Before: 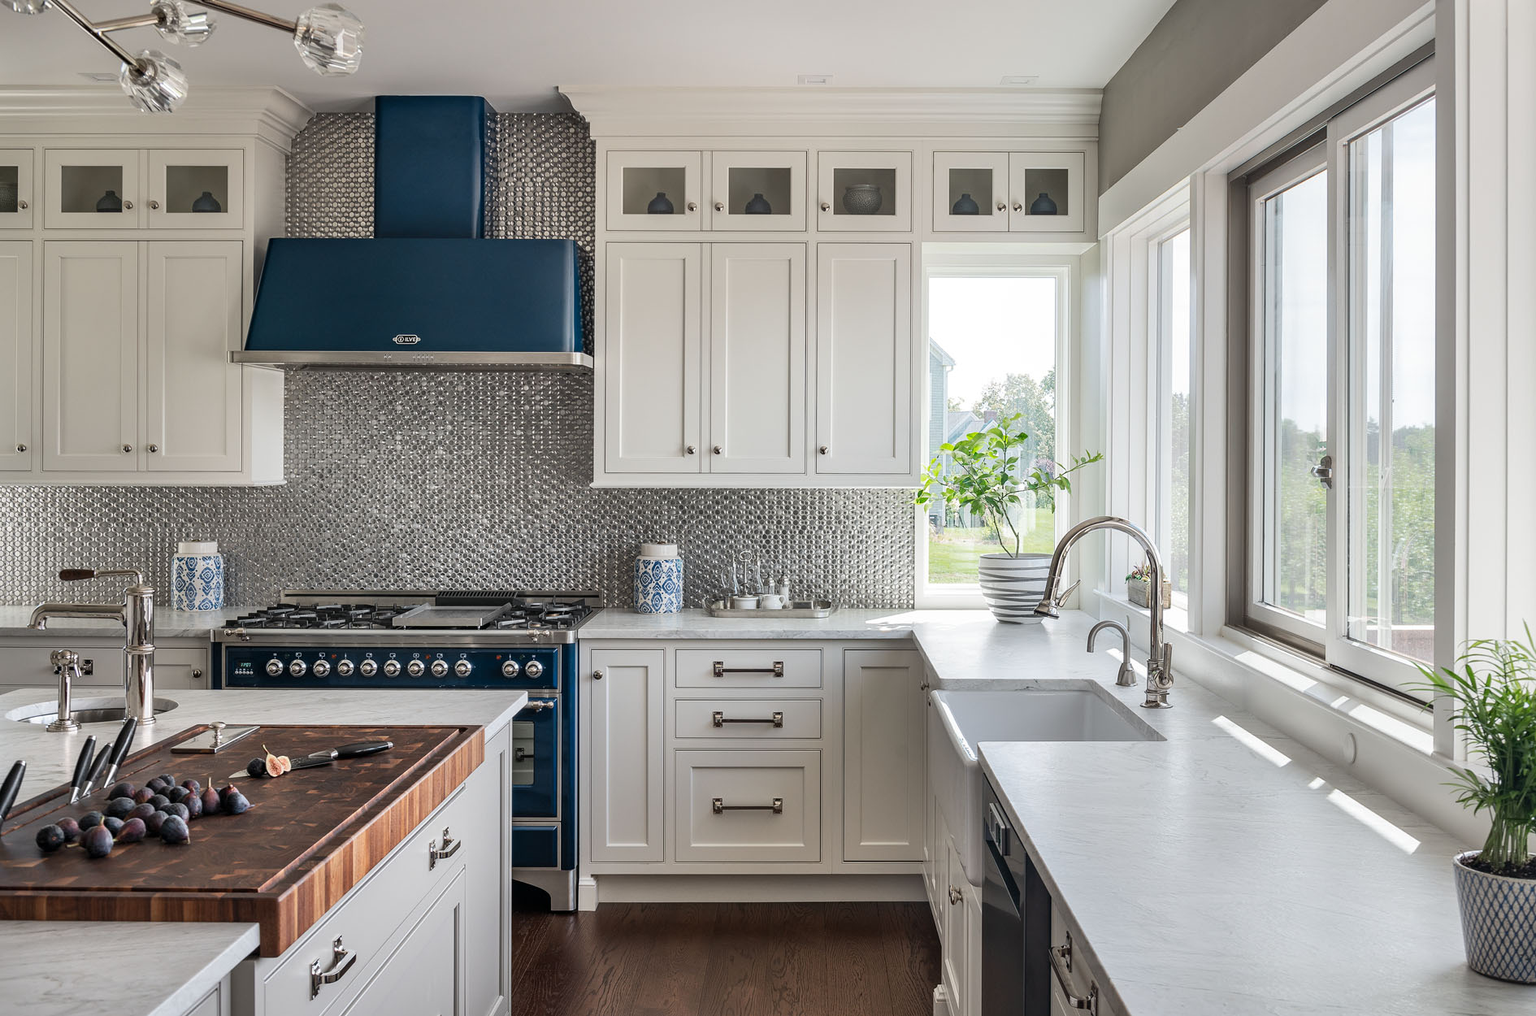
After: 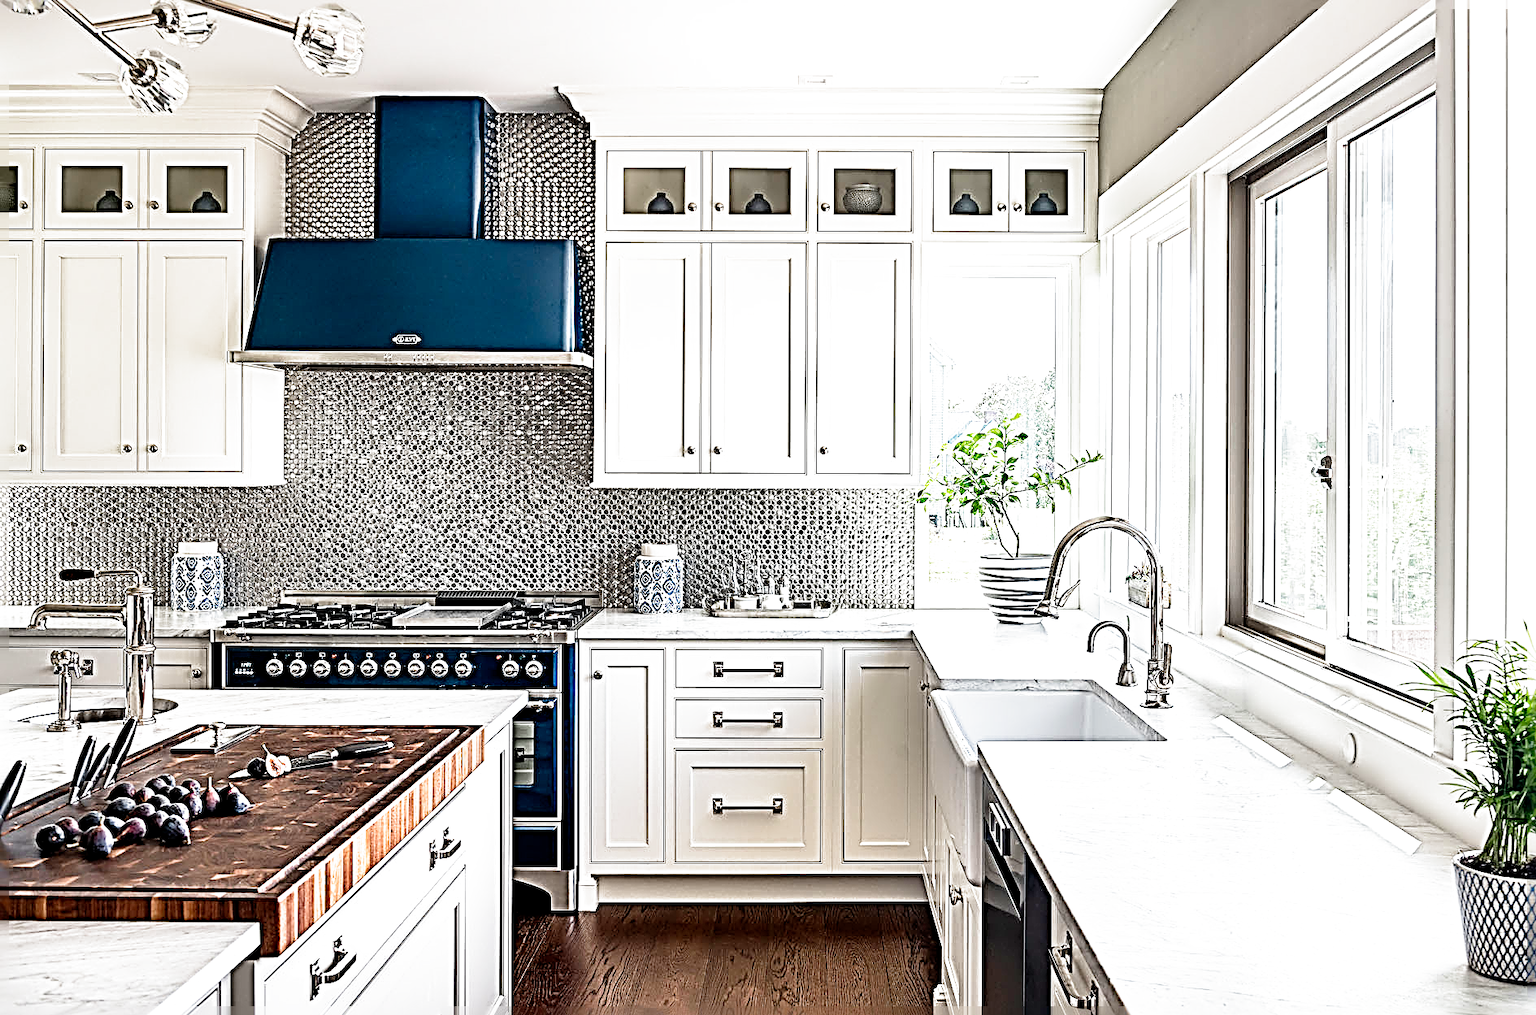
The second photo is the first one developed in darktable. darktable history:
filmic rgb: middle gray luminance 8.8%, black relative exposure -6.3 EV, white relative exposure 2.7 EV, threshold 6 EV, target black luminance 0%, hardness 4.74, latitude 73.47%, contrast 1.332, shadows ↔ highlights balance 10.13%, add noise in highlights 0, preserve chrominance no, color science v3 (2019), use custom middle-gray values true, iterations of high-quality reconstruction 0, contrast in highlights soft, enable highlight reconstruction true
sharpen: radius 4.001, amount 2
